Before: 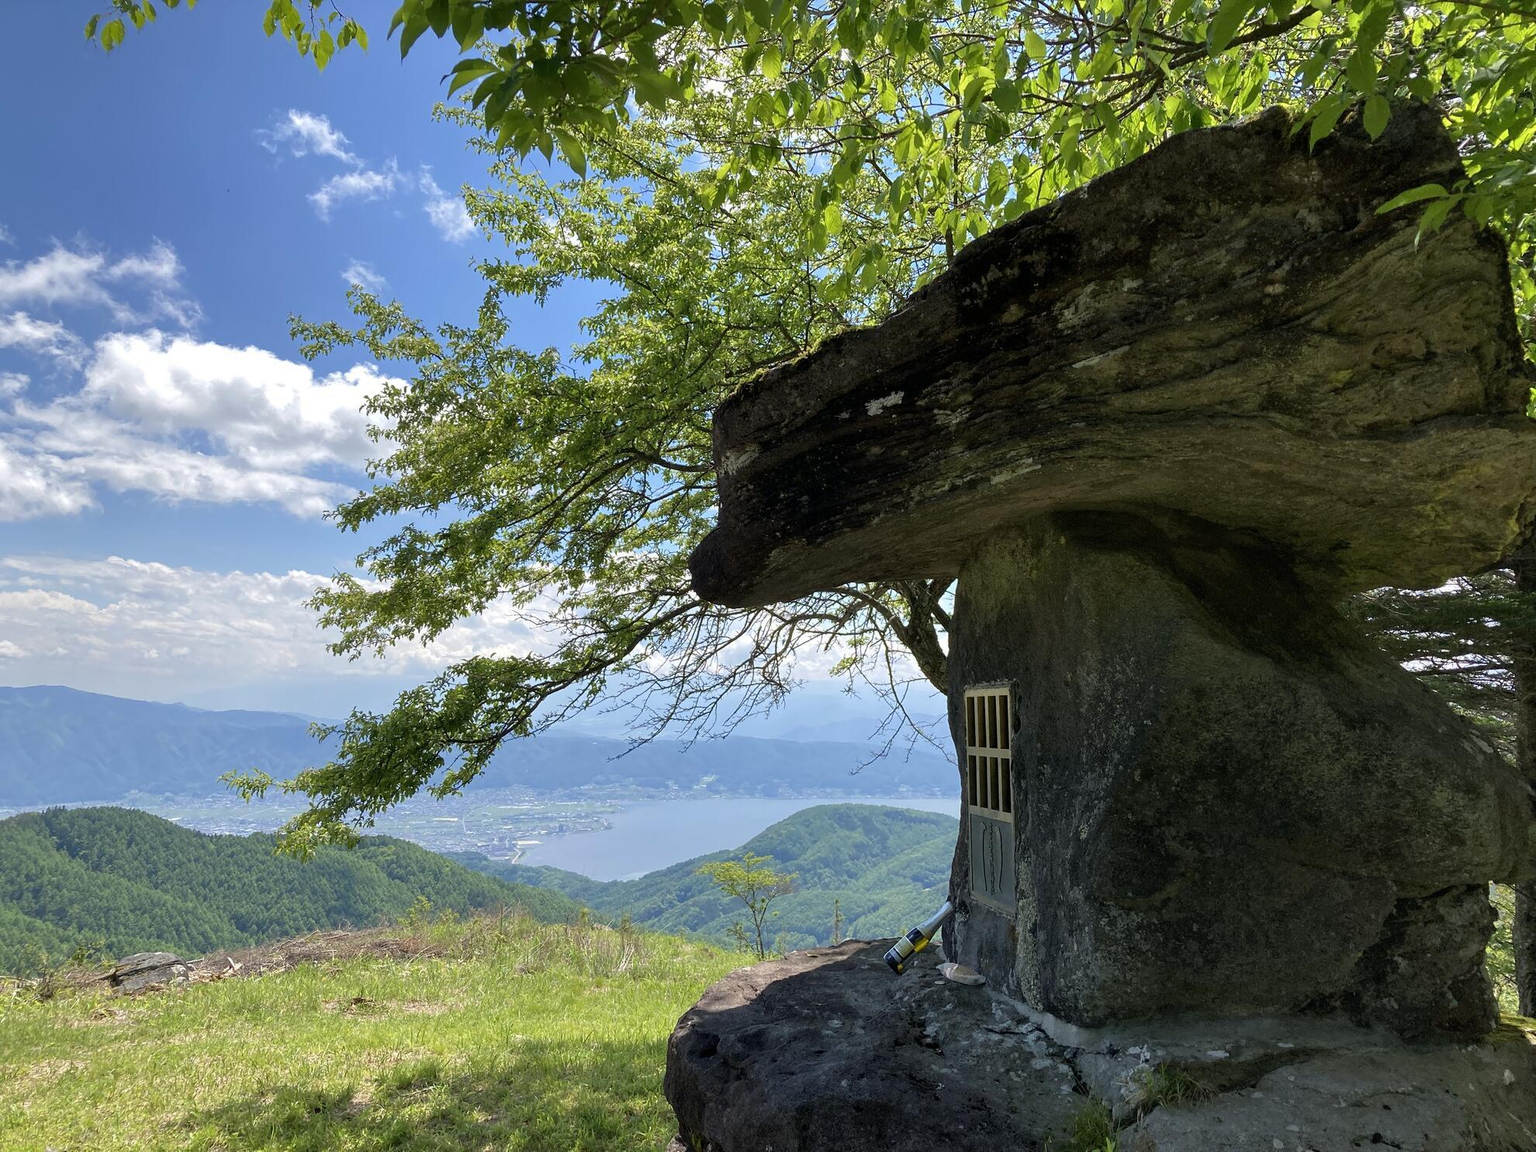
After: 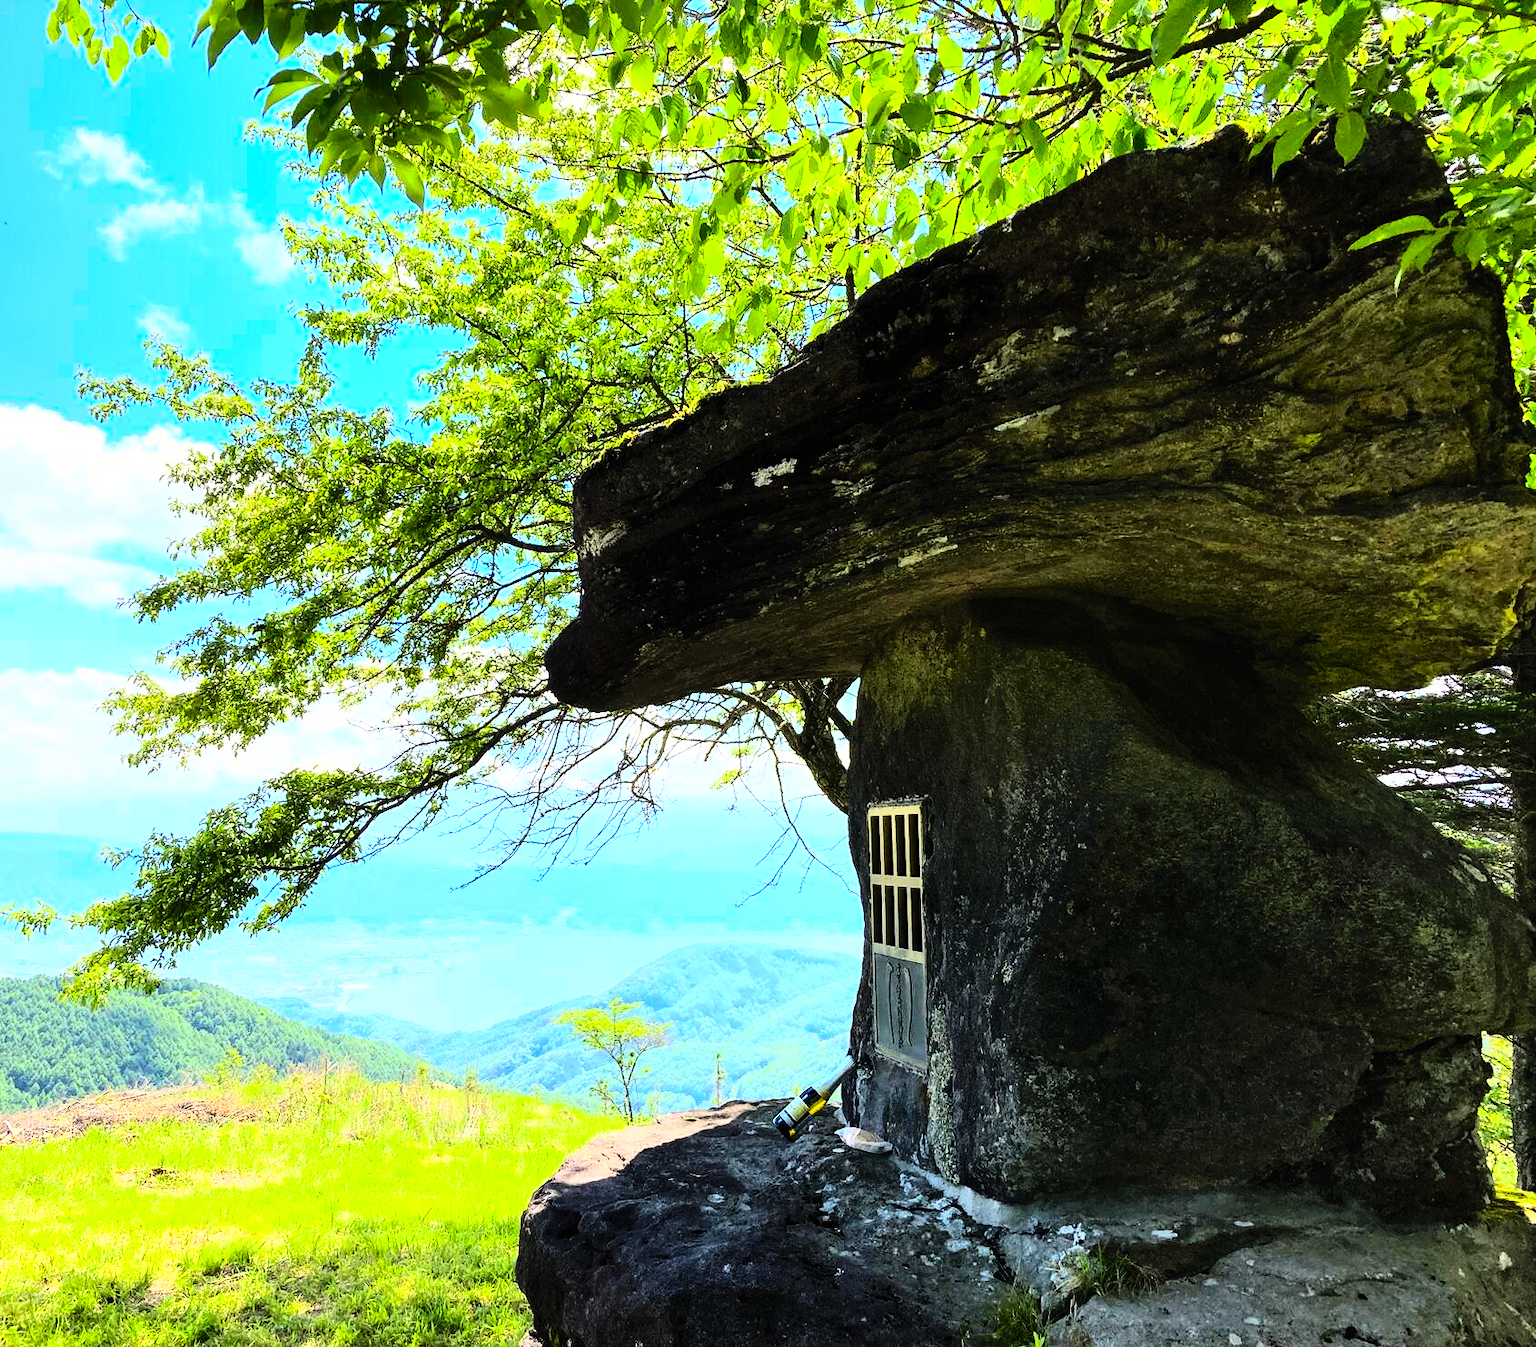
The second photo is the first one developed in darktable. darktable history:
rgb curve: curves: ch0 [(0, 0) (0.21, 0.15) (0.24, 0.21) (0.5, 0.75) (0.75, 0.96) (0.89, 0.99) (1, 1)]; ch1 [(0, 0.02) (0.21, 0.13) (0.25, 0.2) (0.5, 0.67) (0.75, 0.9) (0.89, 0.97) (1, 1)]; ch2 [(0, 0.02) (0.21, 0.13) (0.25, 0.2) (0.5, 0.67) (0.75, 0.9) (0.89, 0.97) (1, 1)], compensate middle gray true
contrast brightness saturation: contrast 0.2, brightness 0.2, saturation 0.8
crop and rotate: left 14.584%
